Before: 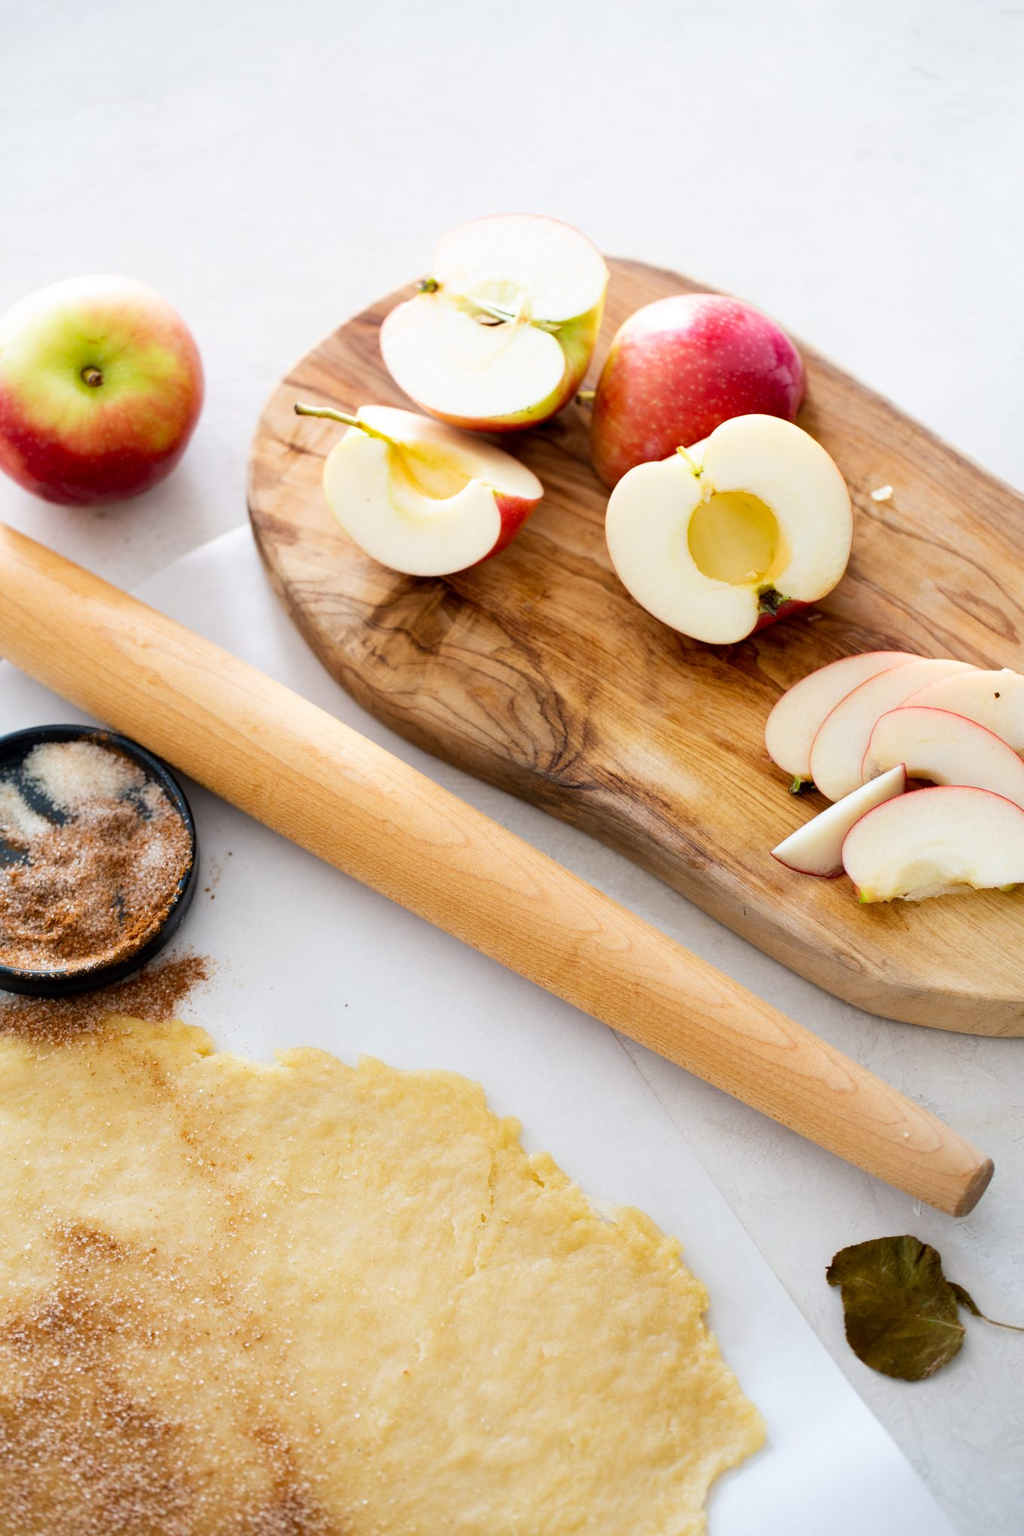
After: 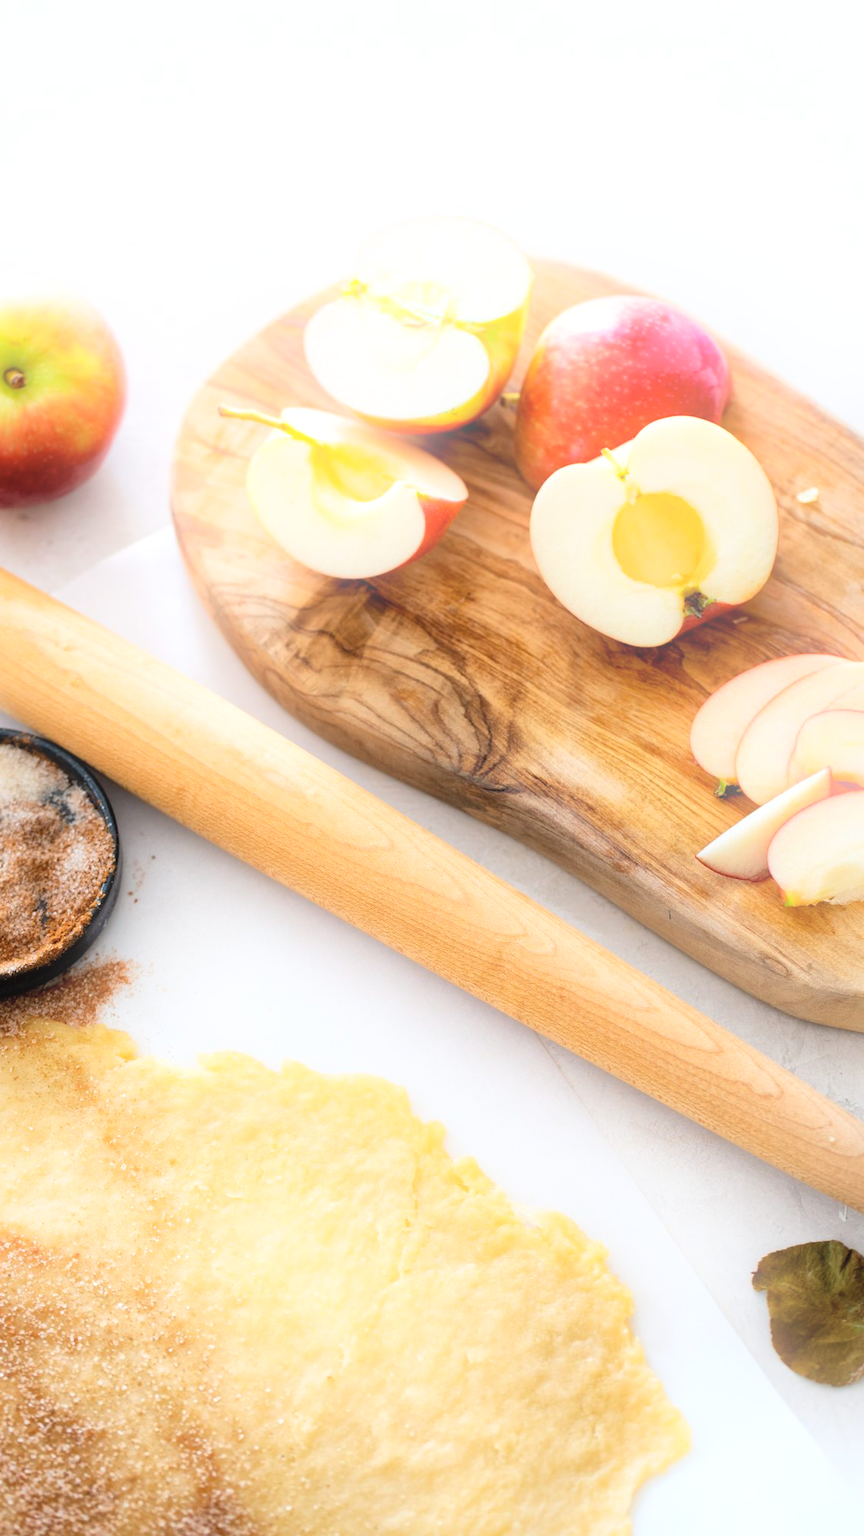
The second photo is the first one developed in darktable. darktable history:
global tonemap: drago (1, 100), detail 1
bloom: size 16%, threshold 98%, strength 20%
crop: left 7.598%, right 7.873%
